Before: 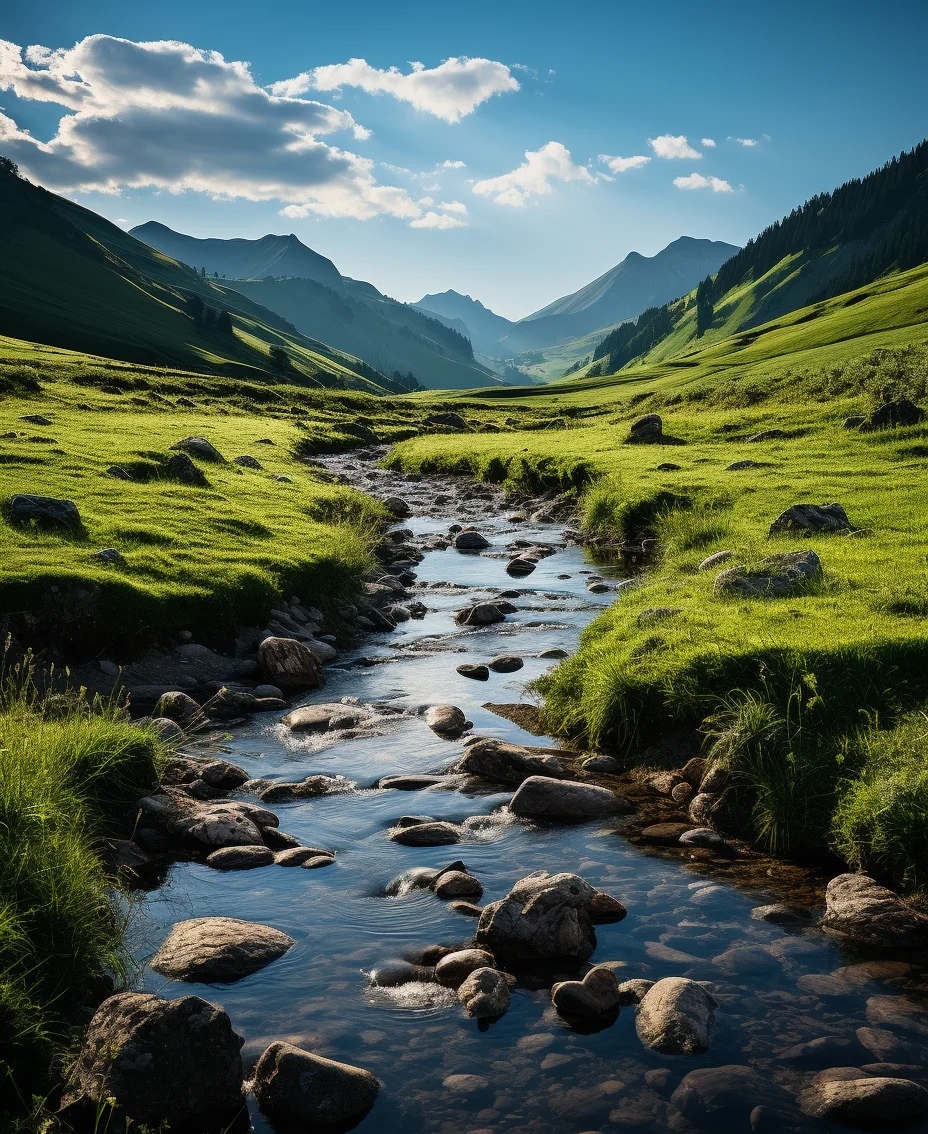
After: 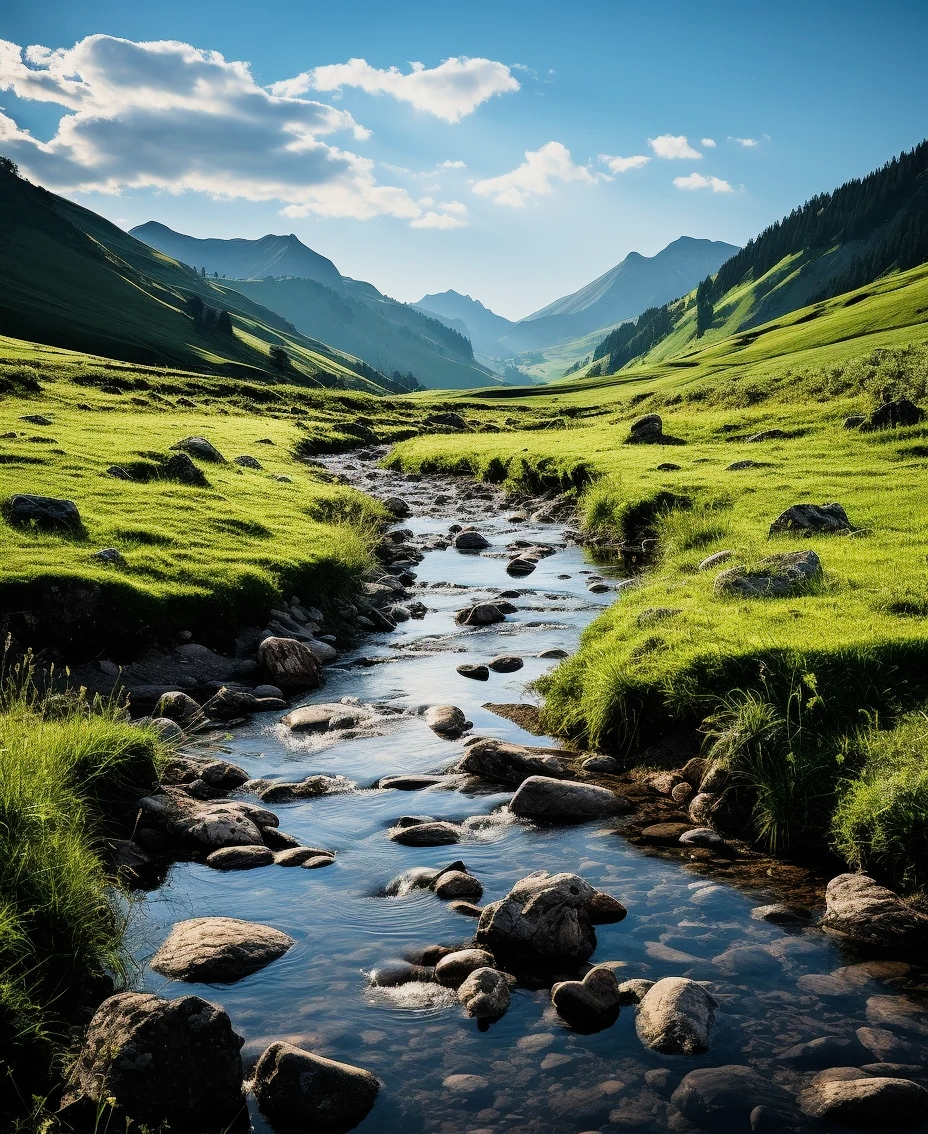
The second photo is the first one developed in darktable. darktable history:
exposure: black level correction 0, exposure 0.7 EV, compensate exposure bias true, compensate highlight preservation false
filmic rgb: hardness 4.17
